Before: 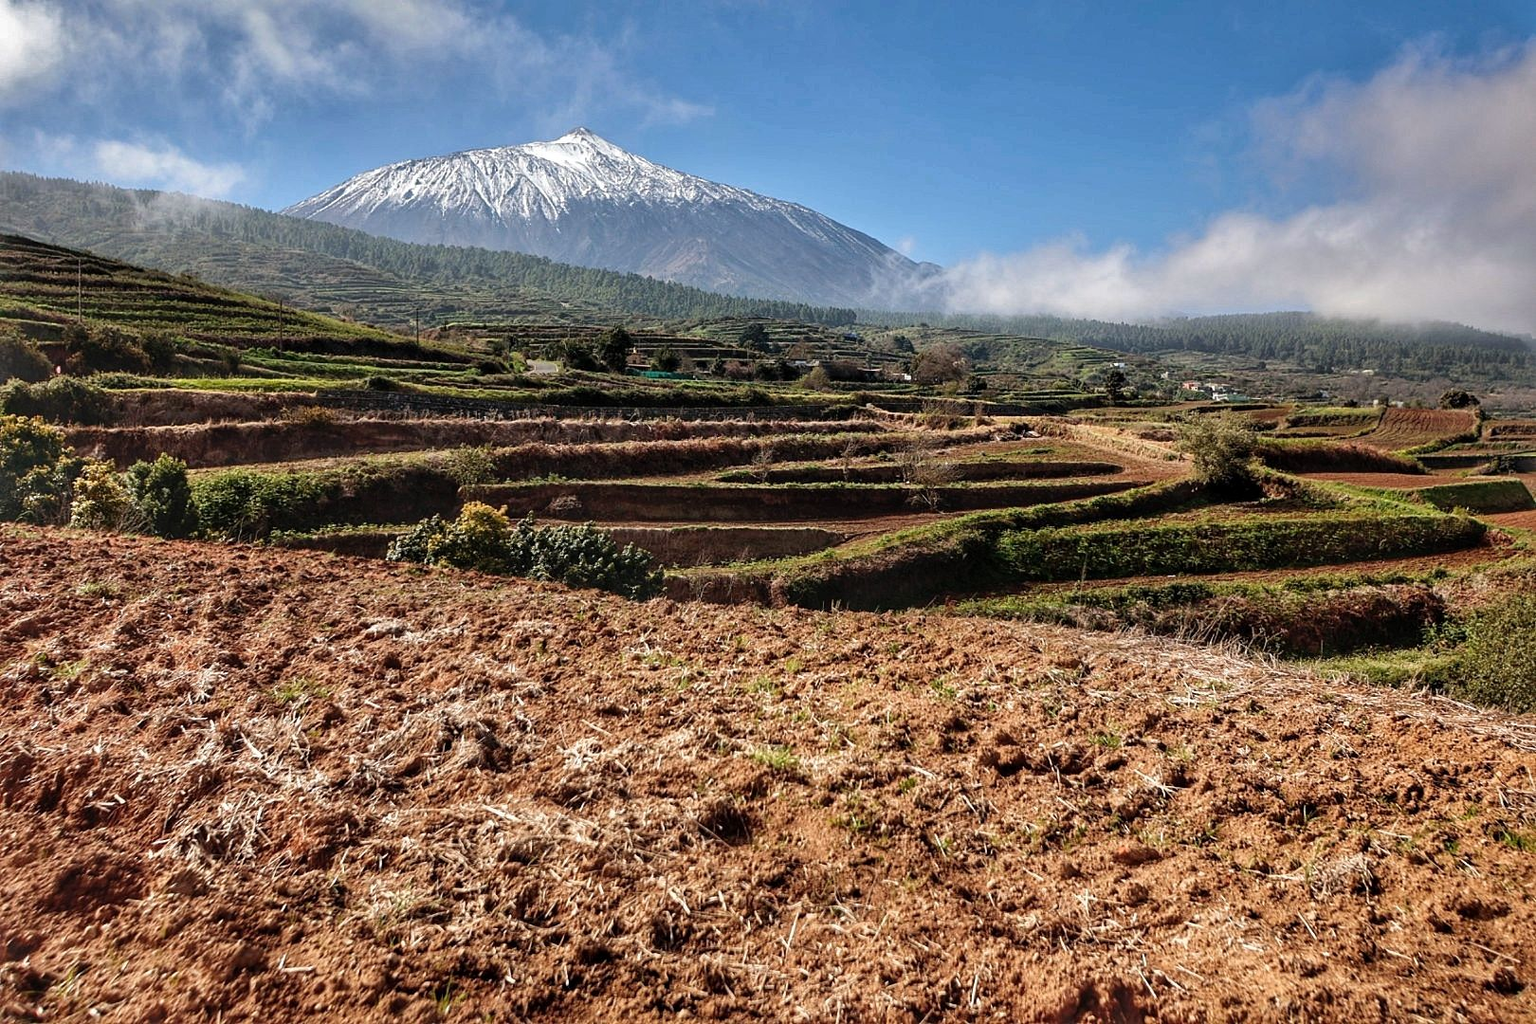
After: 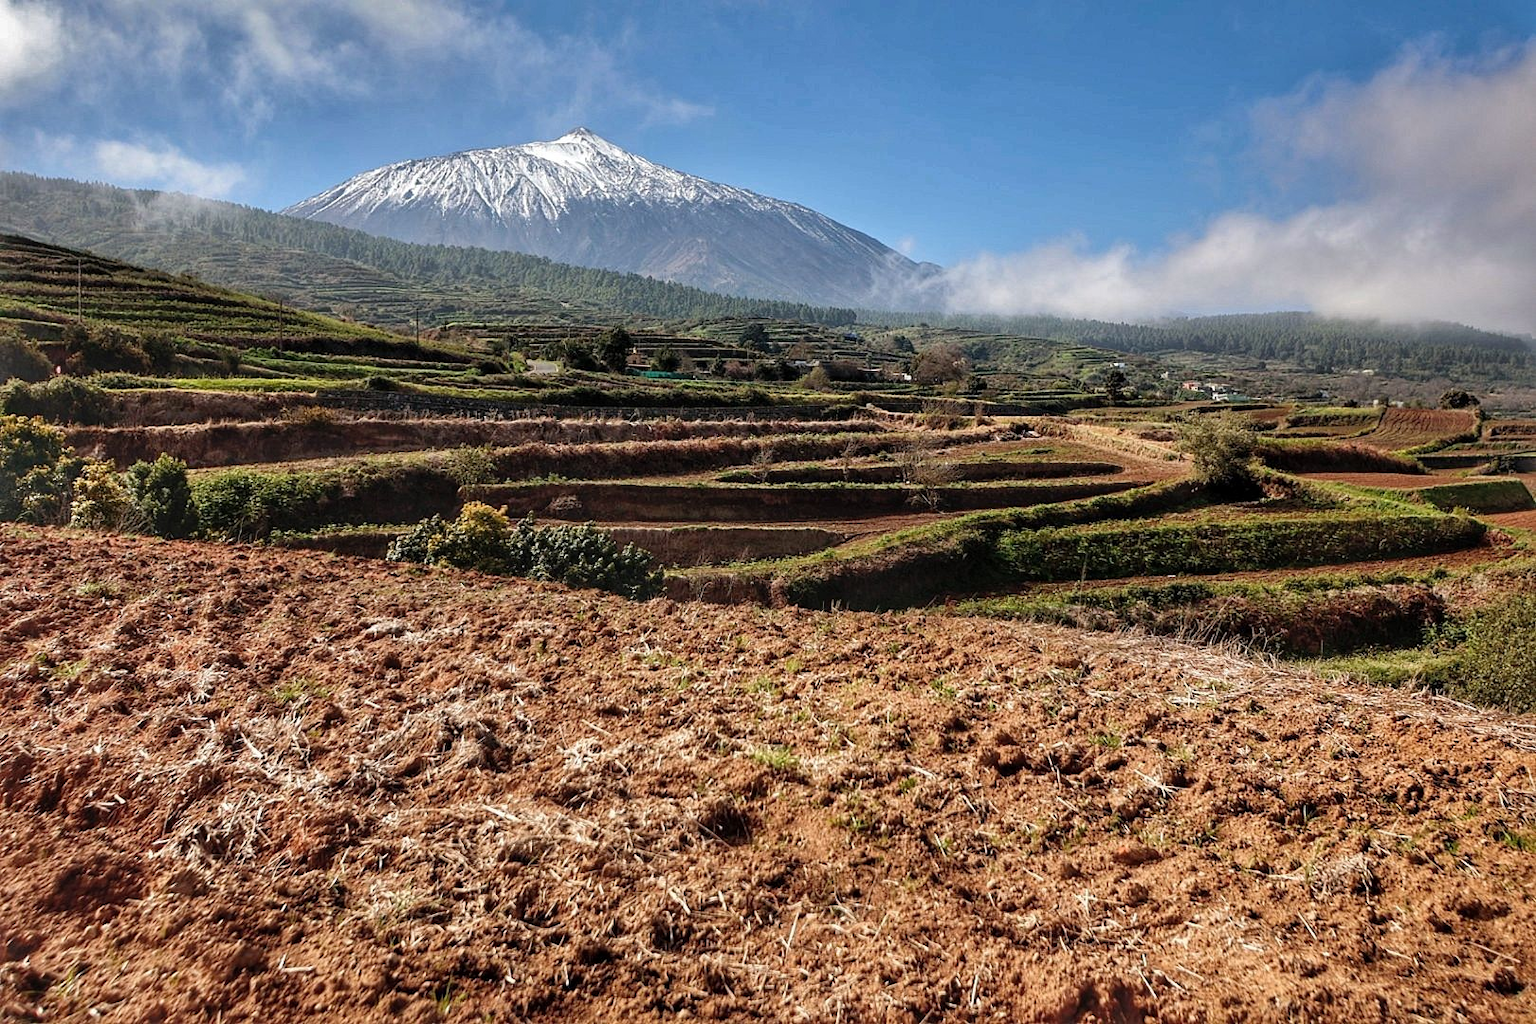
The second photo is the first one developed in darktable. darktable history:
shadows and highlights: shadows 25.82, highlights -23.26, highlights color adjustment 52.75%
